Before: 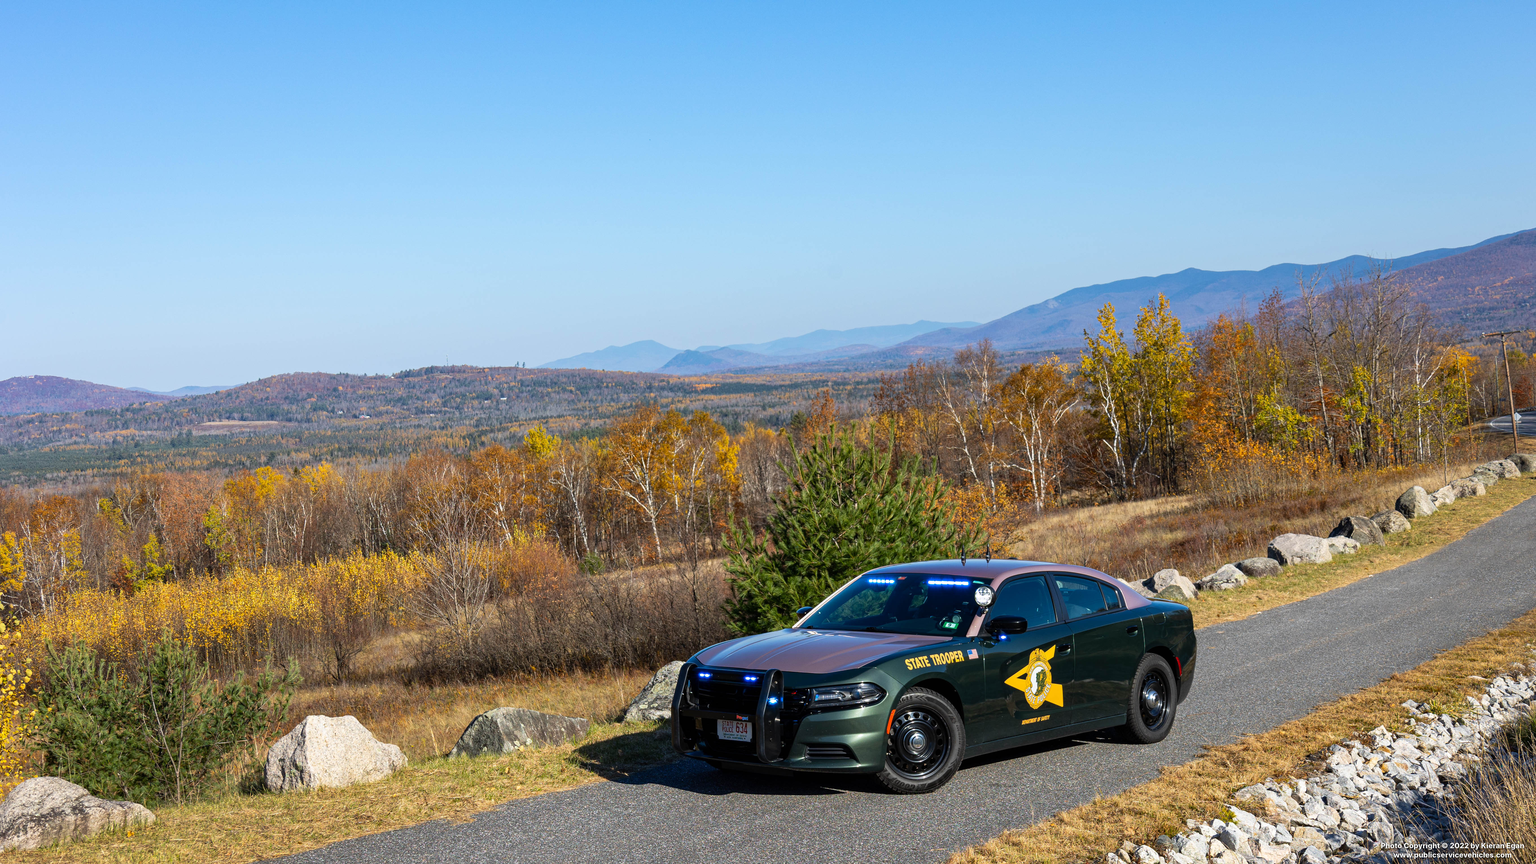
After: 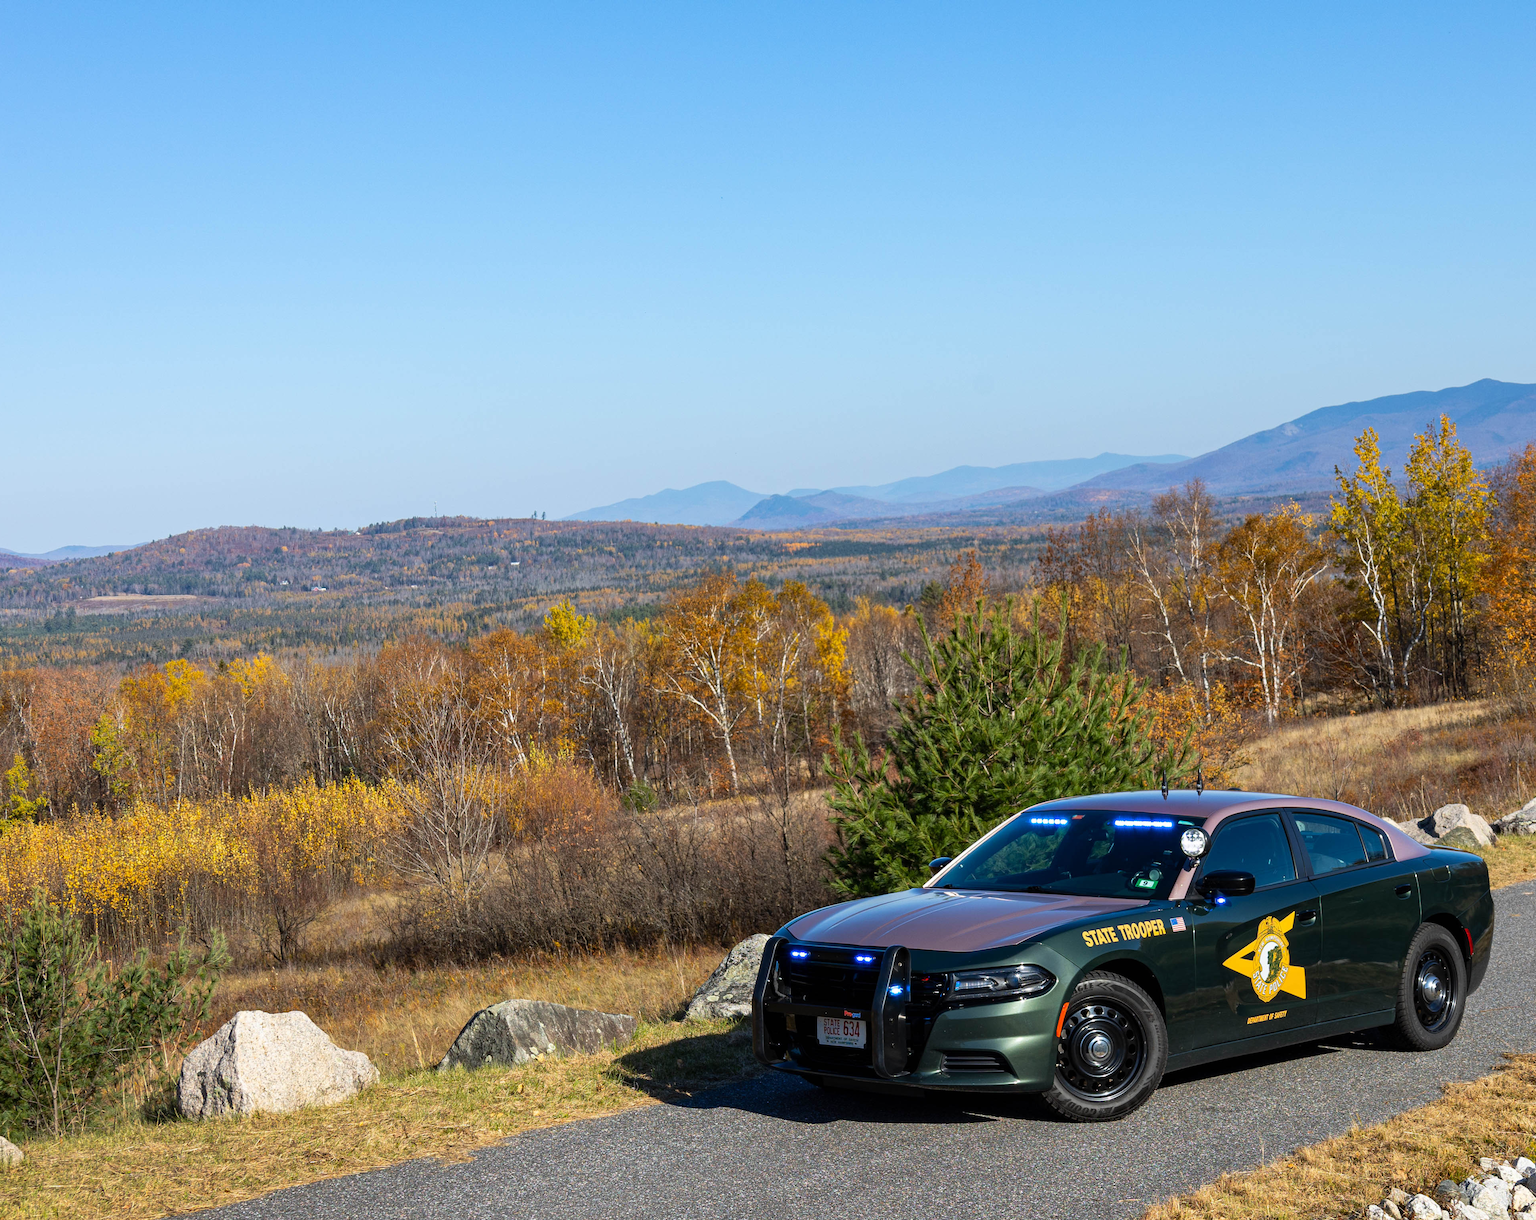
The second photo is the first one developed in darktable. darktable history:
crop and rotate: left 9.061%, right 20.142%
